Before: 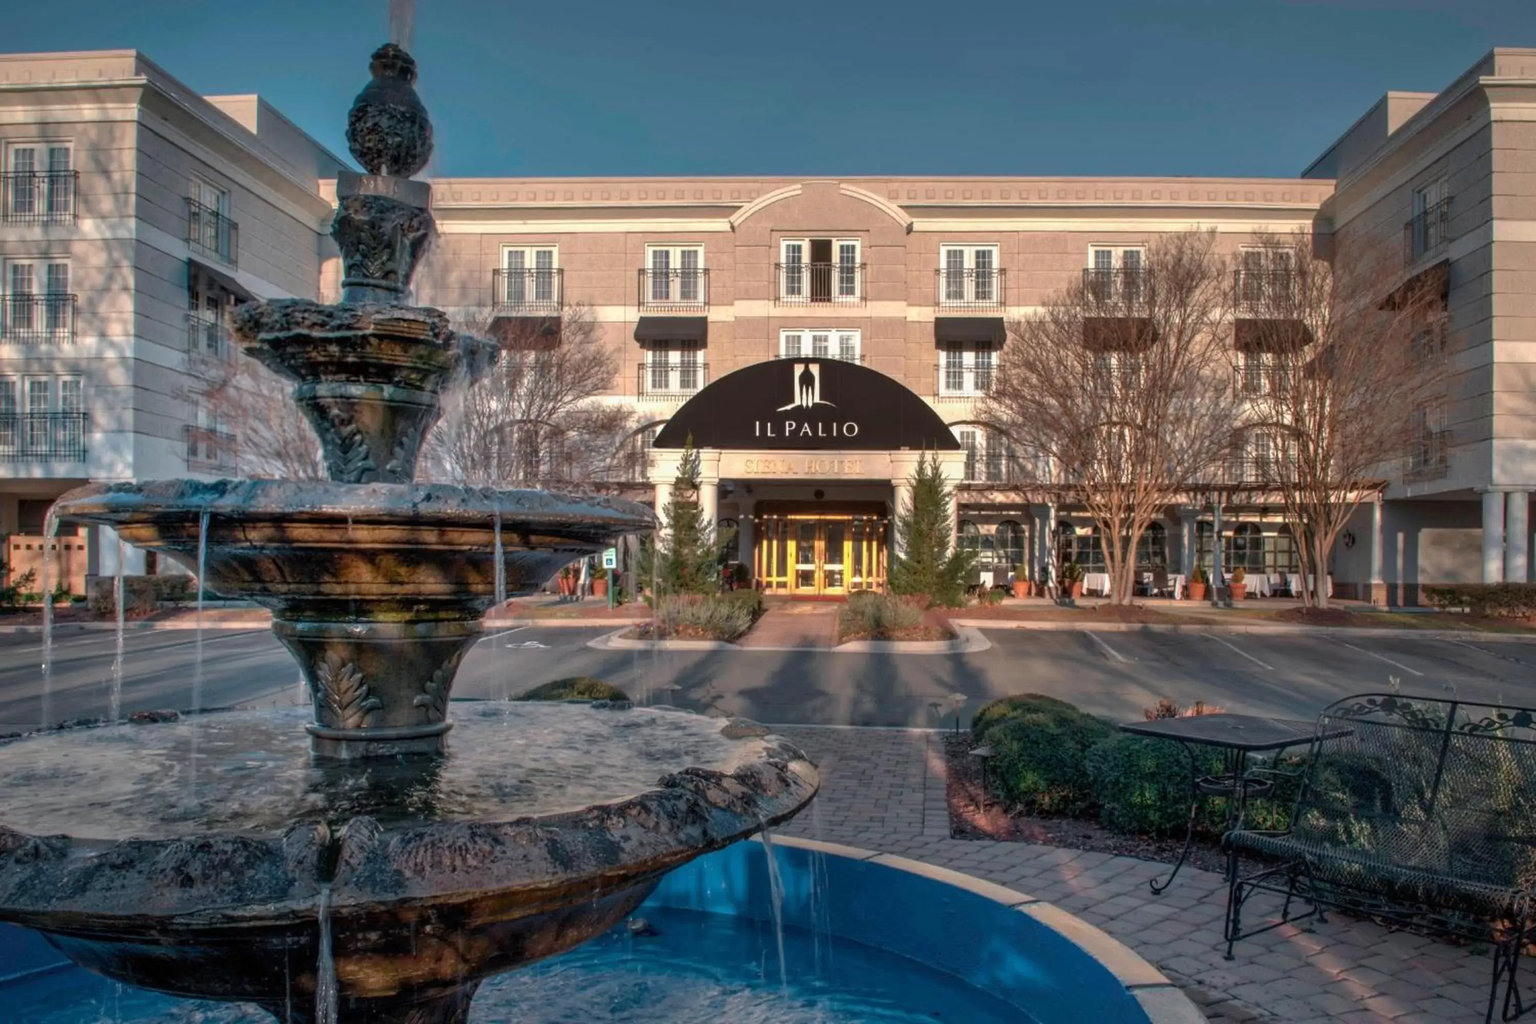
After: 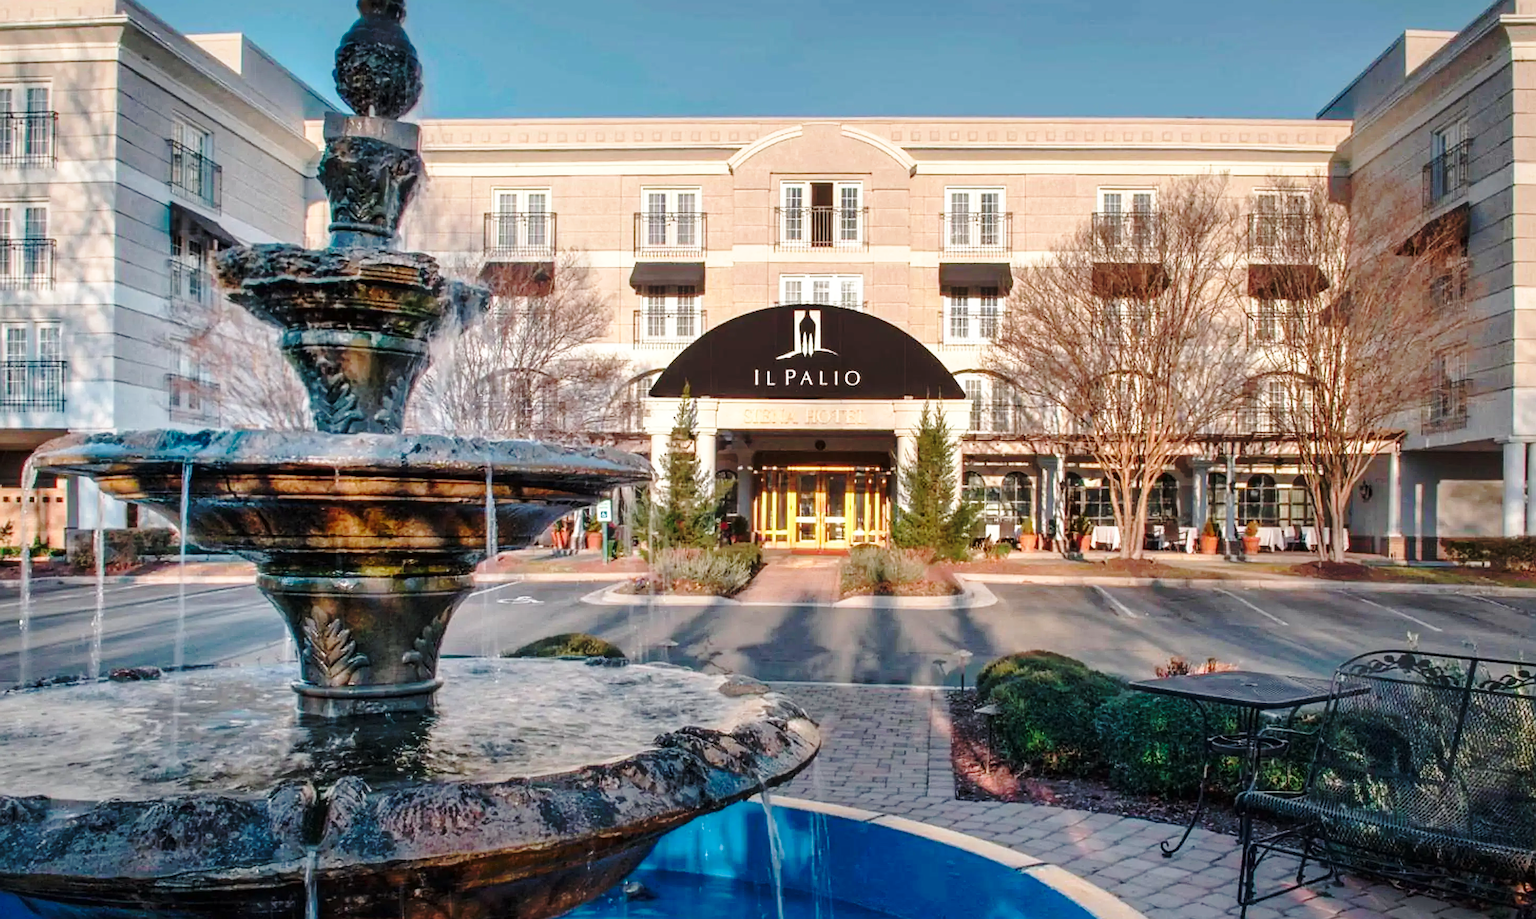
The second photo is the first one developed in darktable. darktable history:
crop: left 1.507%, top 6.147%, right 1.379%, bottom 6.637%
sharpen: on, module defaults
base curve: curves: ch0 [(0, 0) (0.032, 0.037) (0.105, 0.228) (0.435, 0.76) (0.856, 0.983) (1, 1)], preserve colors none
